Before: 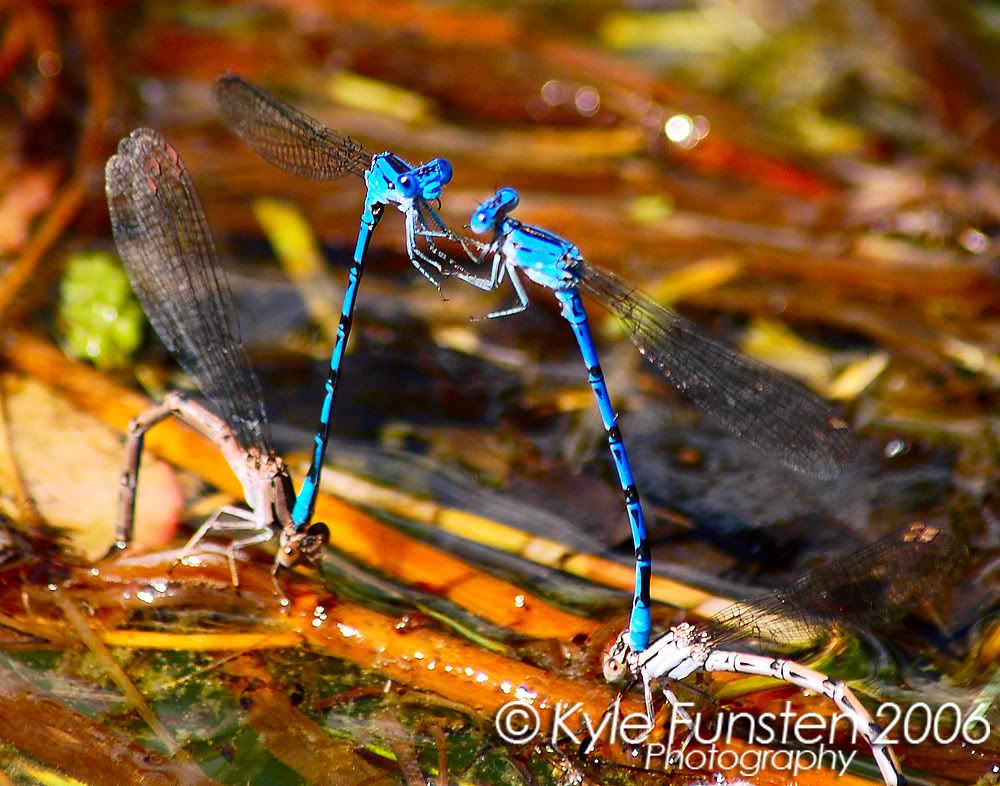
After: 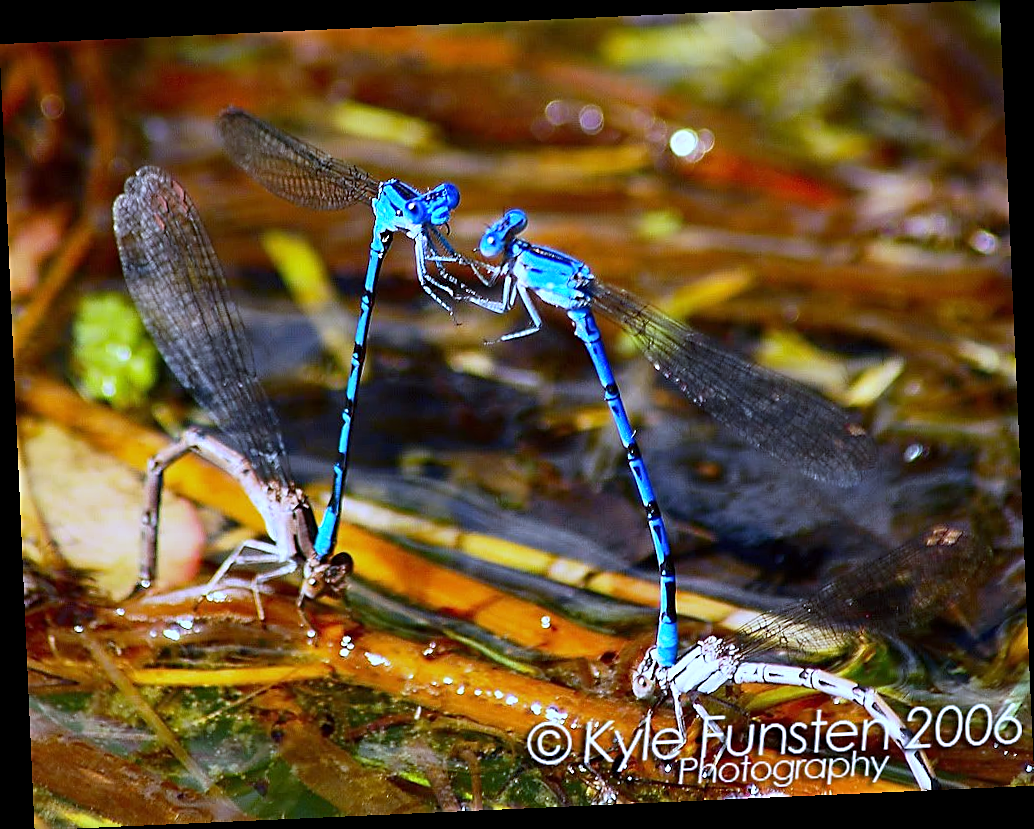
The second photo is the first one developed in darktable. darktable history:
rotate and perspective: rotation -2.56°, automatic cropping off
sharpen: on, module defaults
white balance: red 0.871, blue 1.249
